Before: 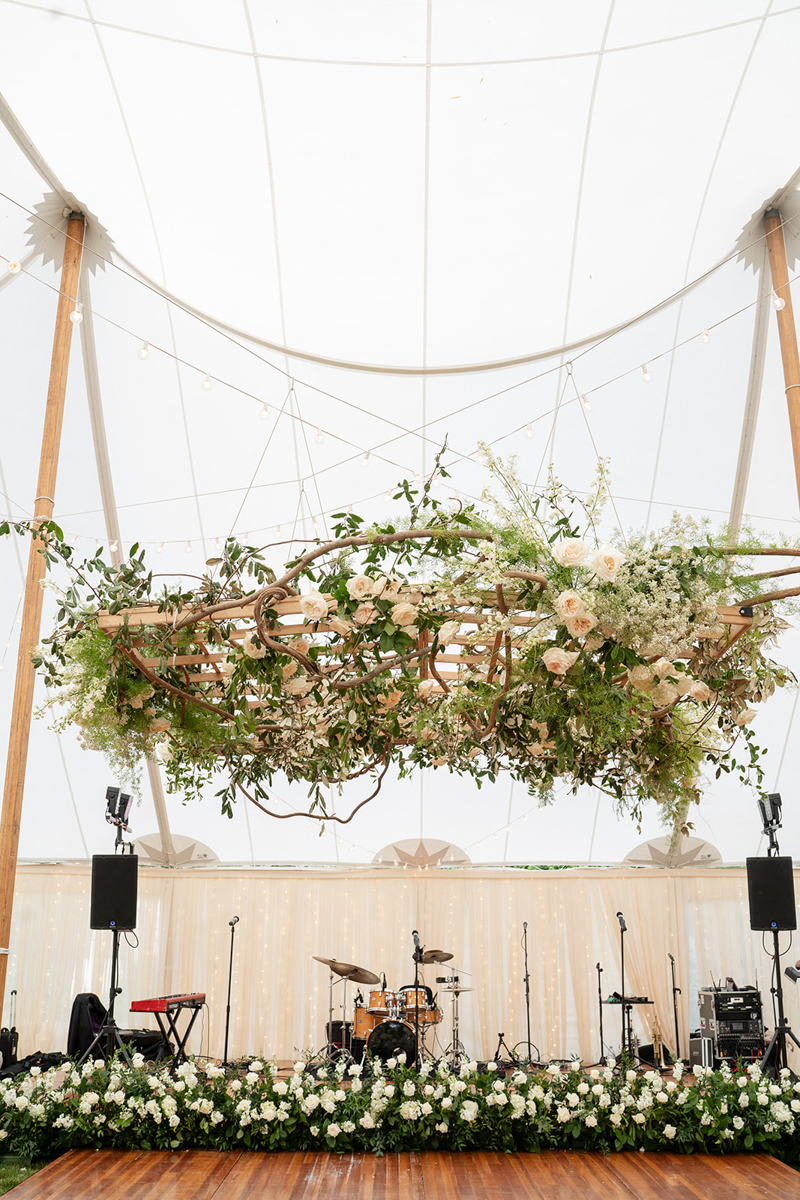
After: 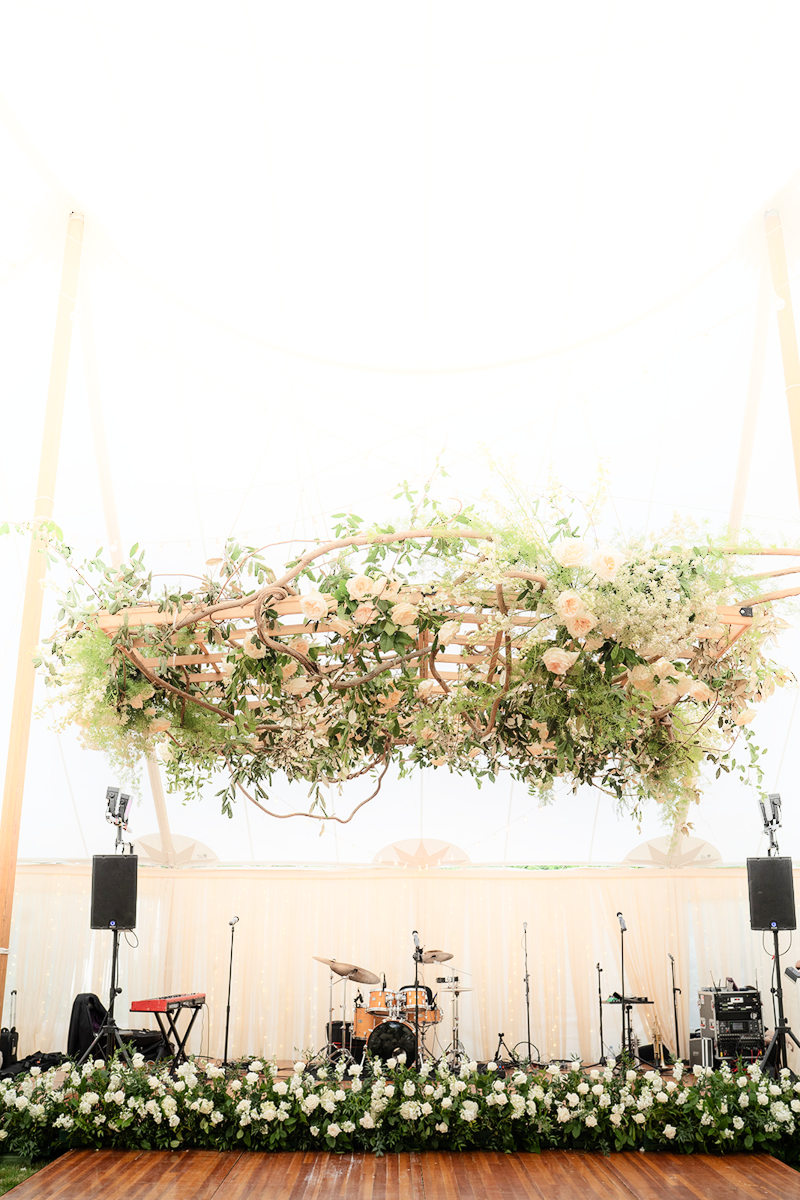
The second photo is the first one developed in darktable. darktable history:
shadows and highlights: shadows -21.46, highlights 98.13, soften with gaussian
